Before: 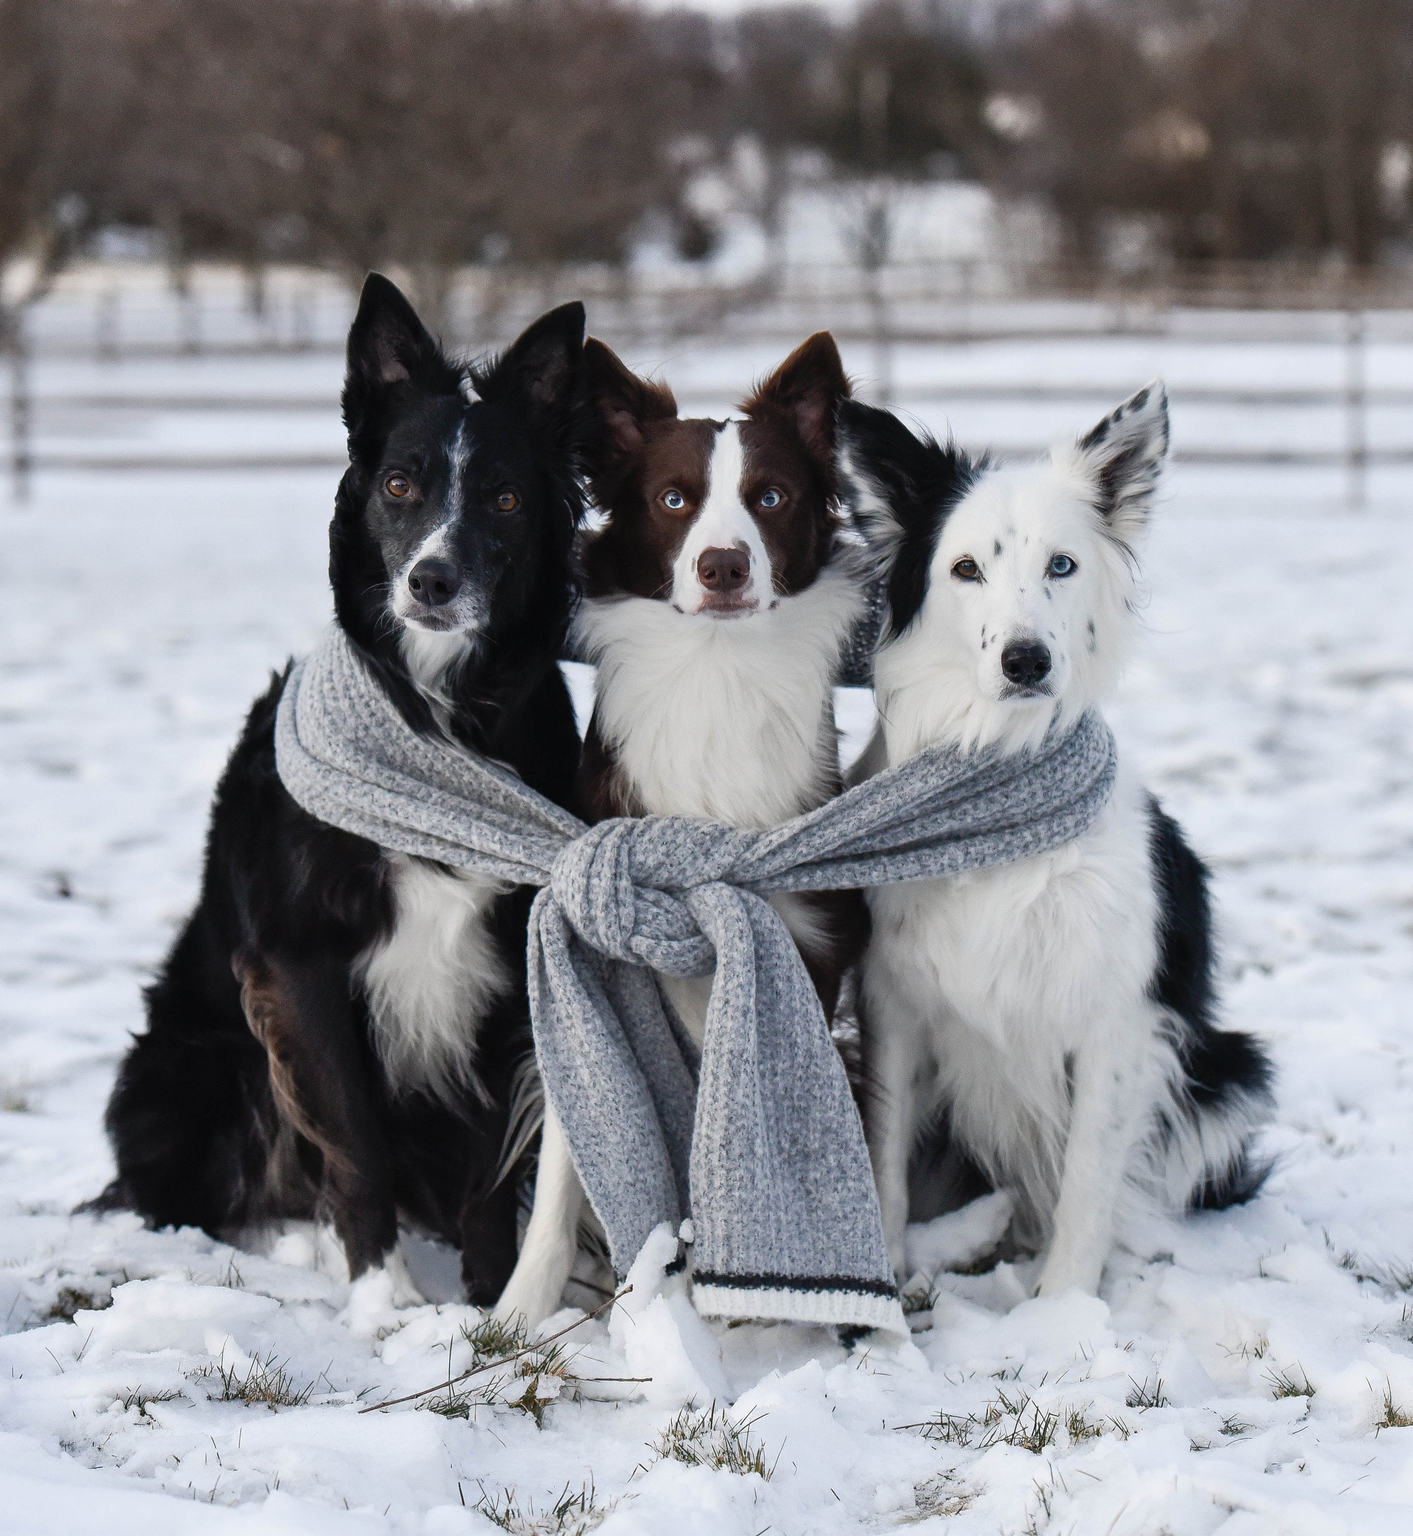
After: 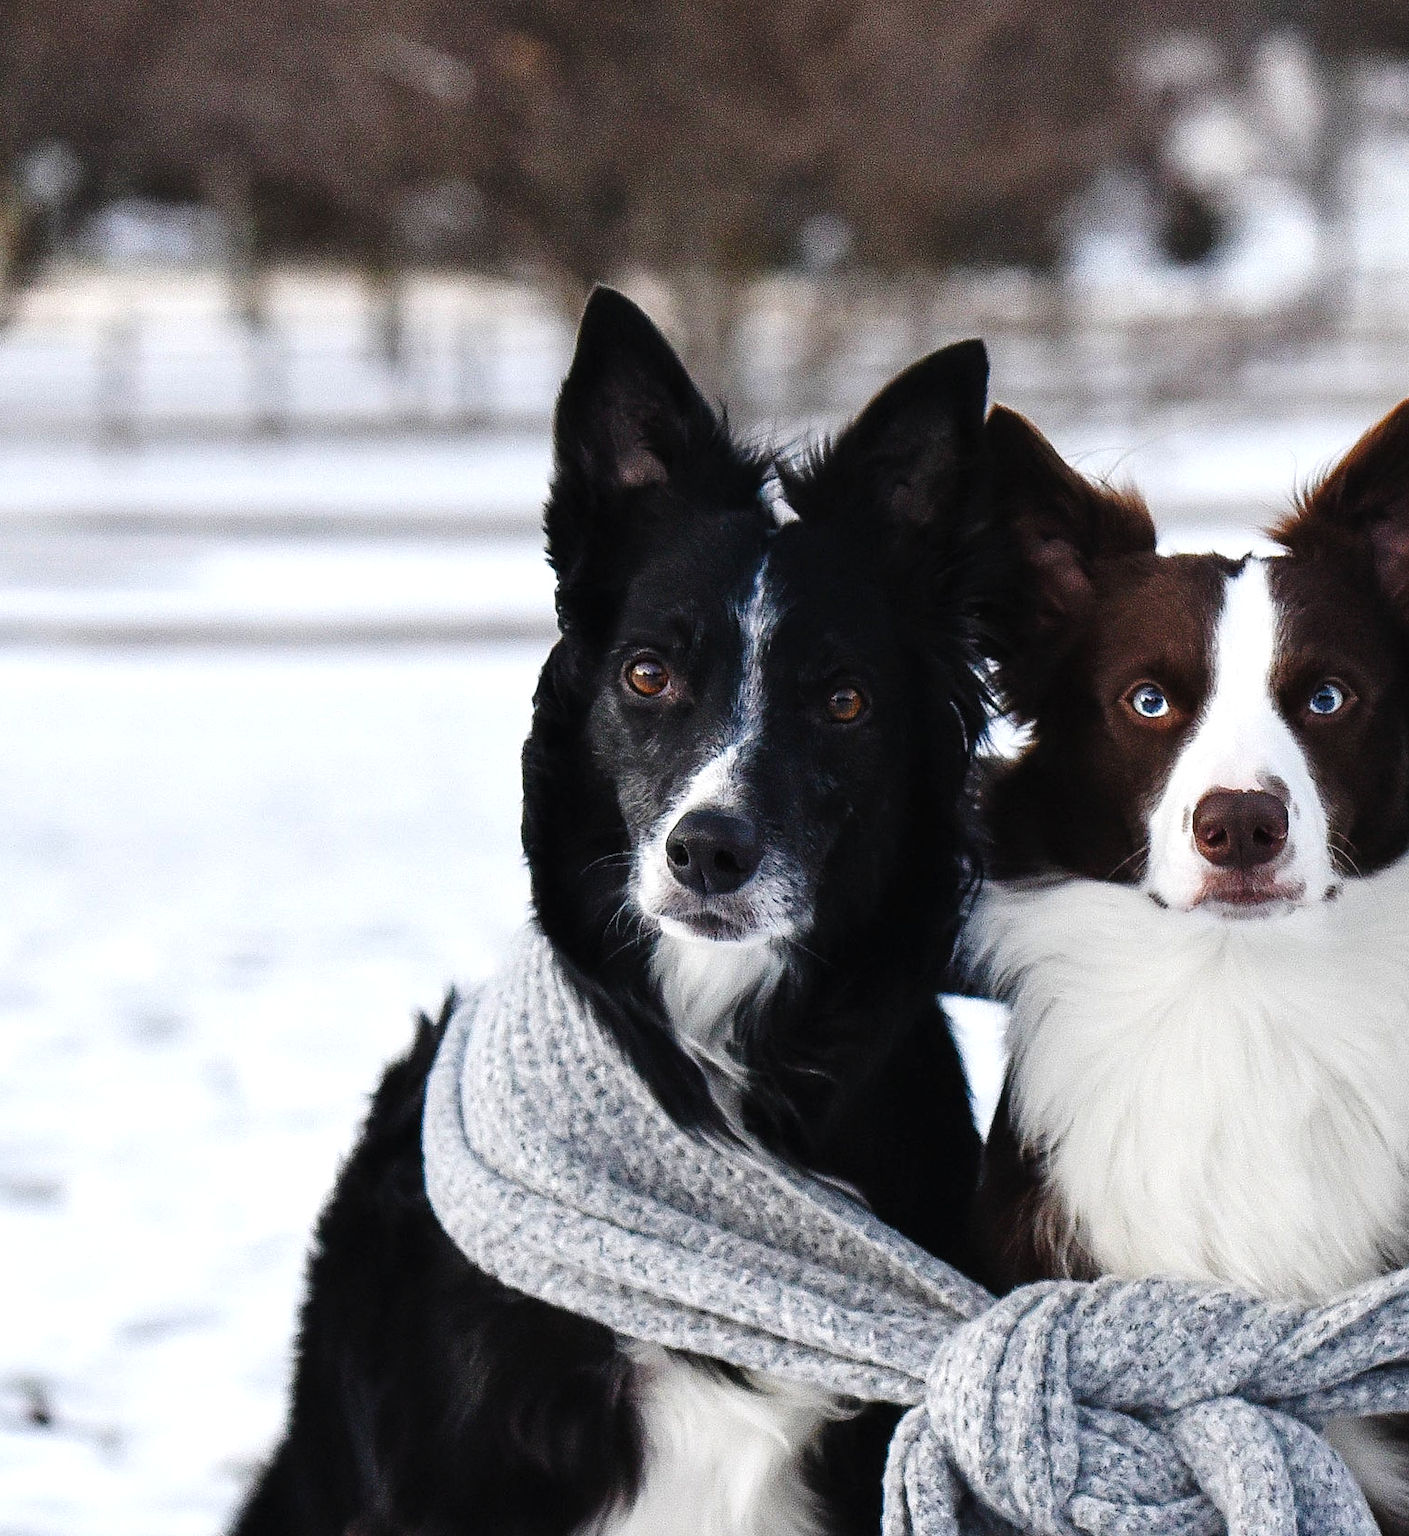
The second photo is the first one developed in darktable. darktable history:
exposure: black level correction 0, exposure 0.5 EV, compensate highlight preservation false
crop and rotate: left 3.047%, top 7.509%, right 42.236%, bottom 37.598%
base curve: curves: ch0 [(0, 0) (0.073, 0.04) (0.157, 0.139) (0.492, 0.492) (0.758, 0.758) (1, 1)], preserve colors none
